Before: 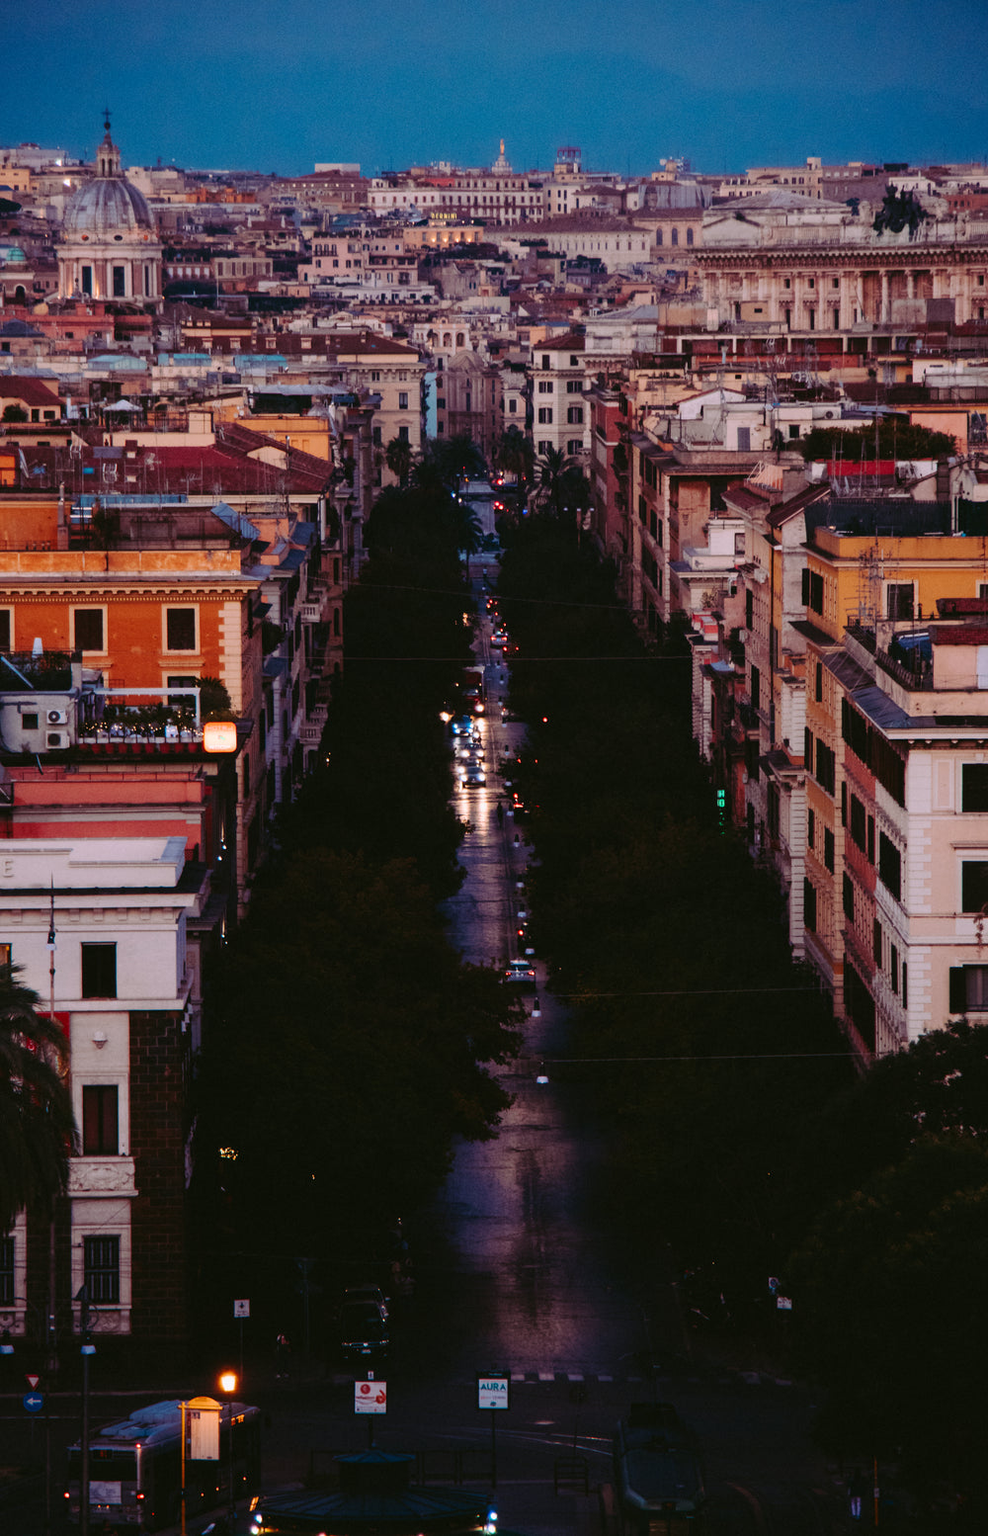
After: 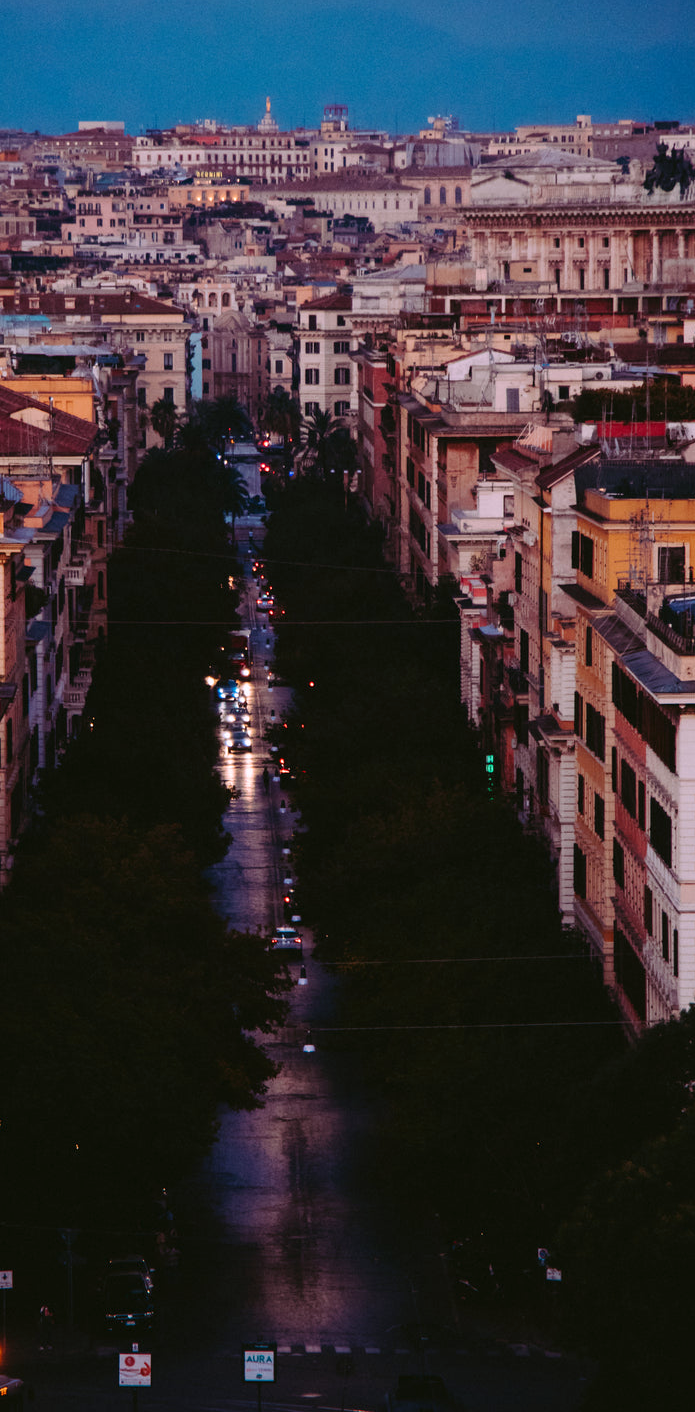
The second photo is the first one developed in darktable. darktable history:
crop and rotate: left 24.034%, top 2.838%, right 6.406%, bottom 6.299%
levels: levels [0, 0.492, 0.984]
white balance: red 1.009, blue 1.027
